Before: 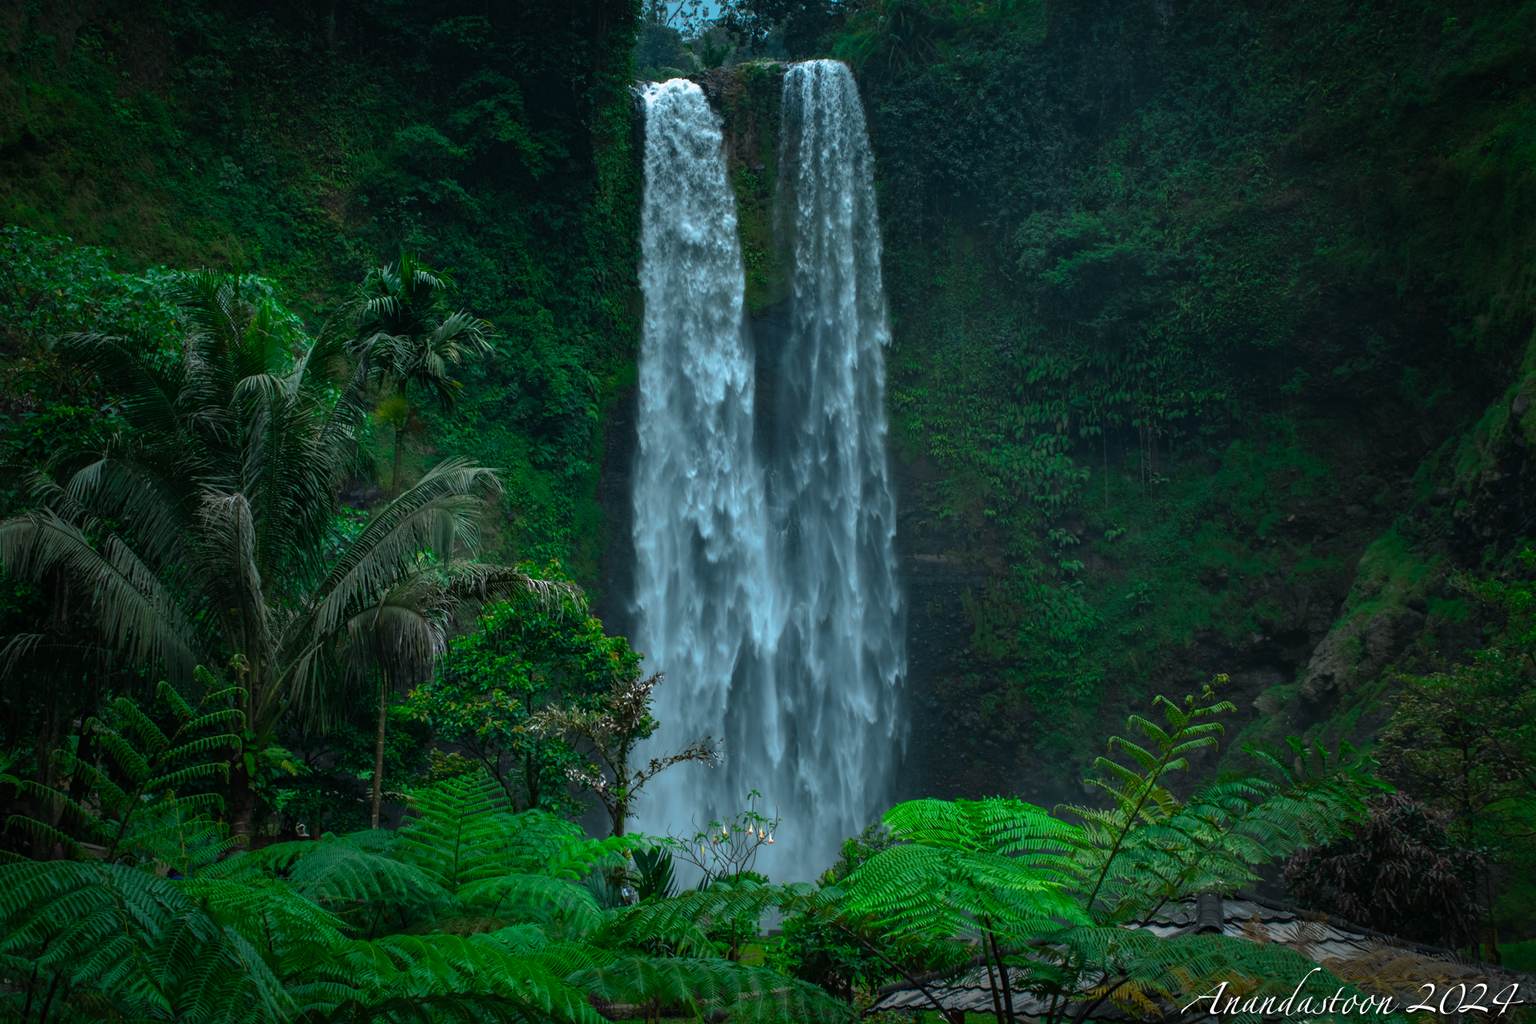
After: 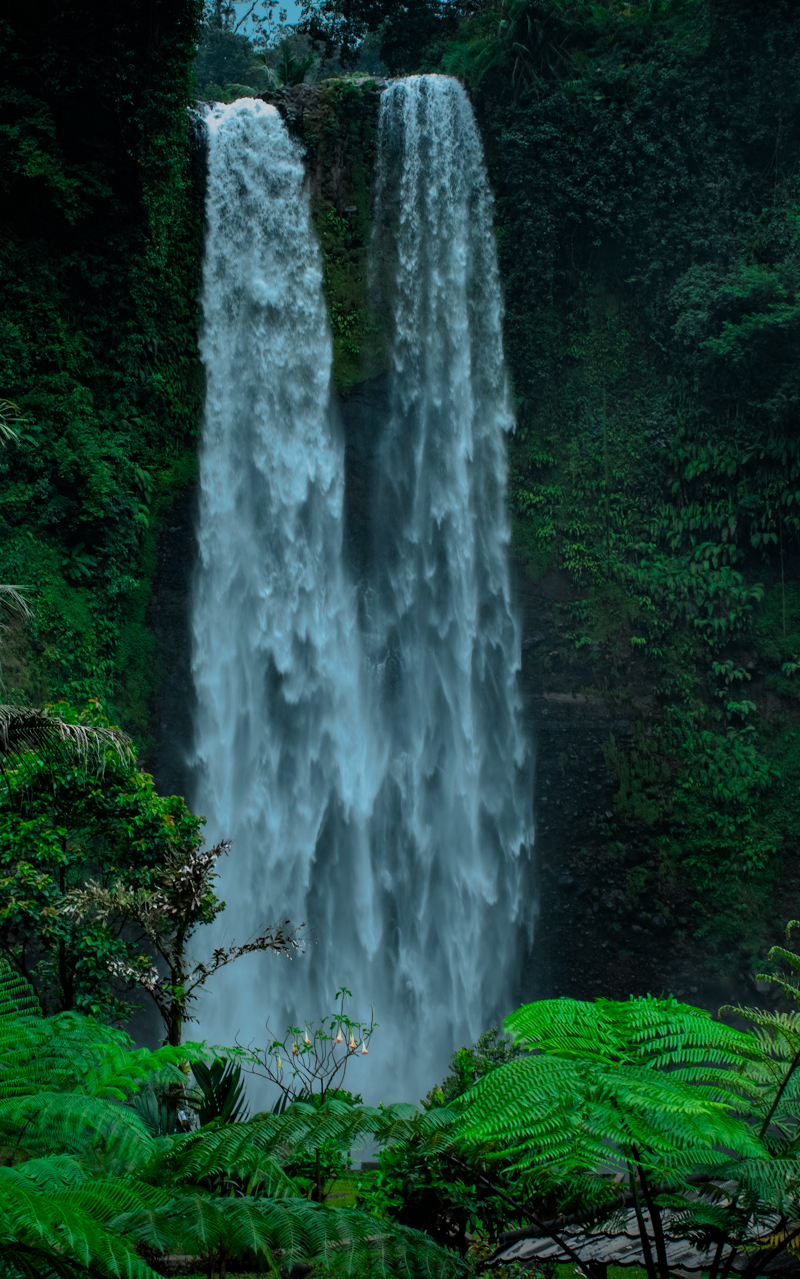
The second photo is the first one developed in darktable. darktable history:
crop: left 31.229%, right 27.105%
filmic rgb: black relative exposure -7.15 EV, white relative exposure 5.36 EV, hardness 3.02, color science v6 (2022)
